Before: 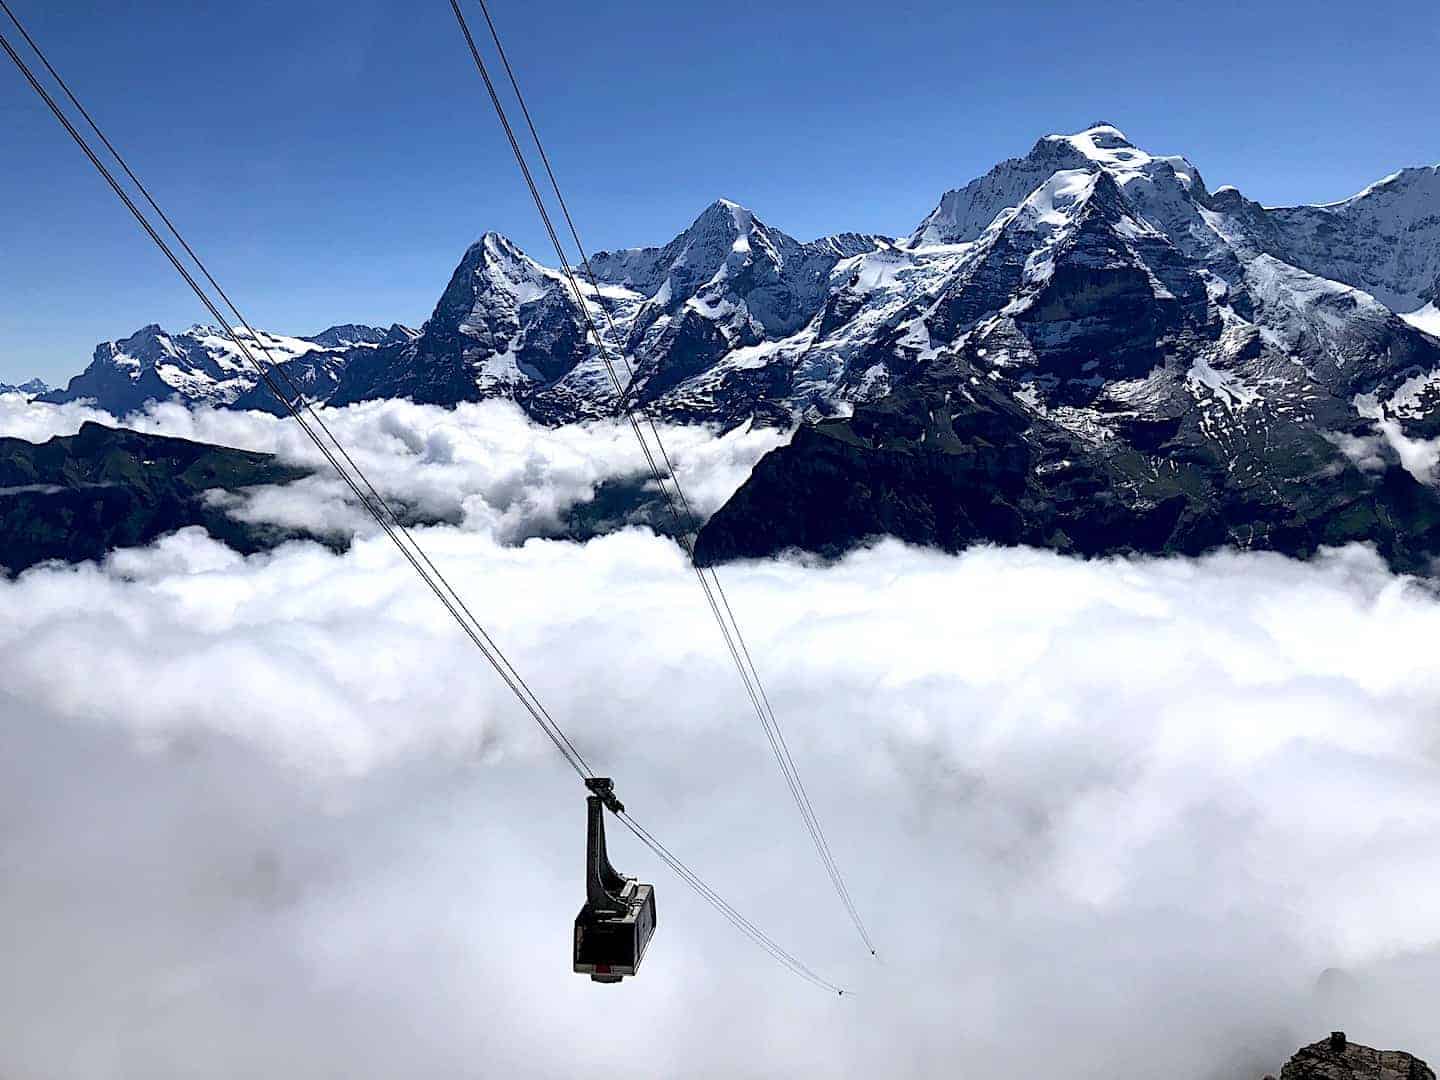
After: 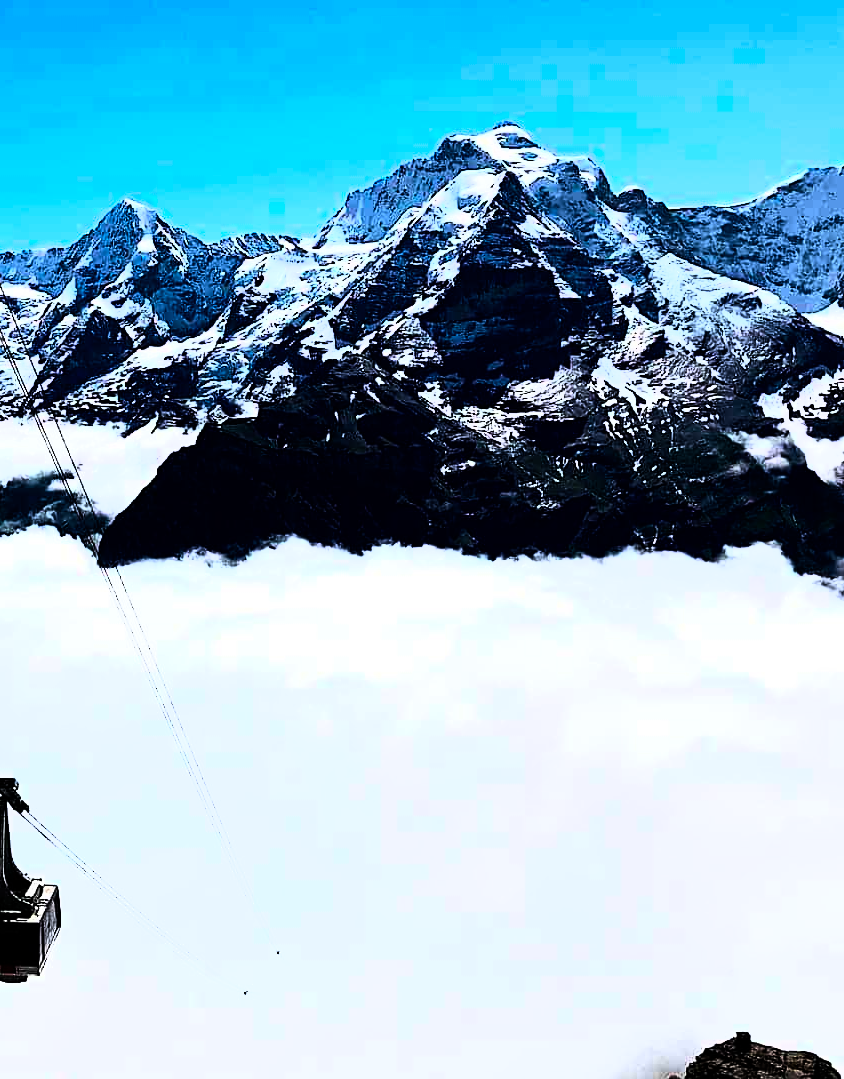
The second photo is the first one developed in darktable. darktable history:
crop: left 41.343%
color correction: highlights b* 0.049, saturation 1.35
tone curve: curves: ch0 [(0, 0) (0.003, 0) (0.011, 0.001) (0.025, 0.003) (0.044, 0.003) (0.069, 0.006) (0.1, 0.009) (0.136, 0.014) (0.177, 0.029) (0.224, 0.061) (0.277, 0.127) (0.335, 0.218) (0.399, 0.38) (0.468, 0.588) (0.543, 0.809) (0.623, 0.947) (0.709, 0.987) (0.801, 0.99) (0.898, 0.99) (1, 1)]
